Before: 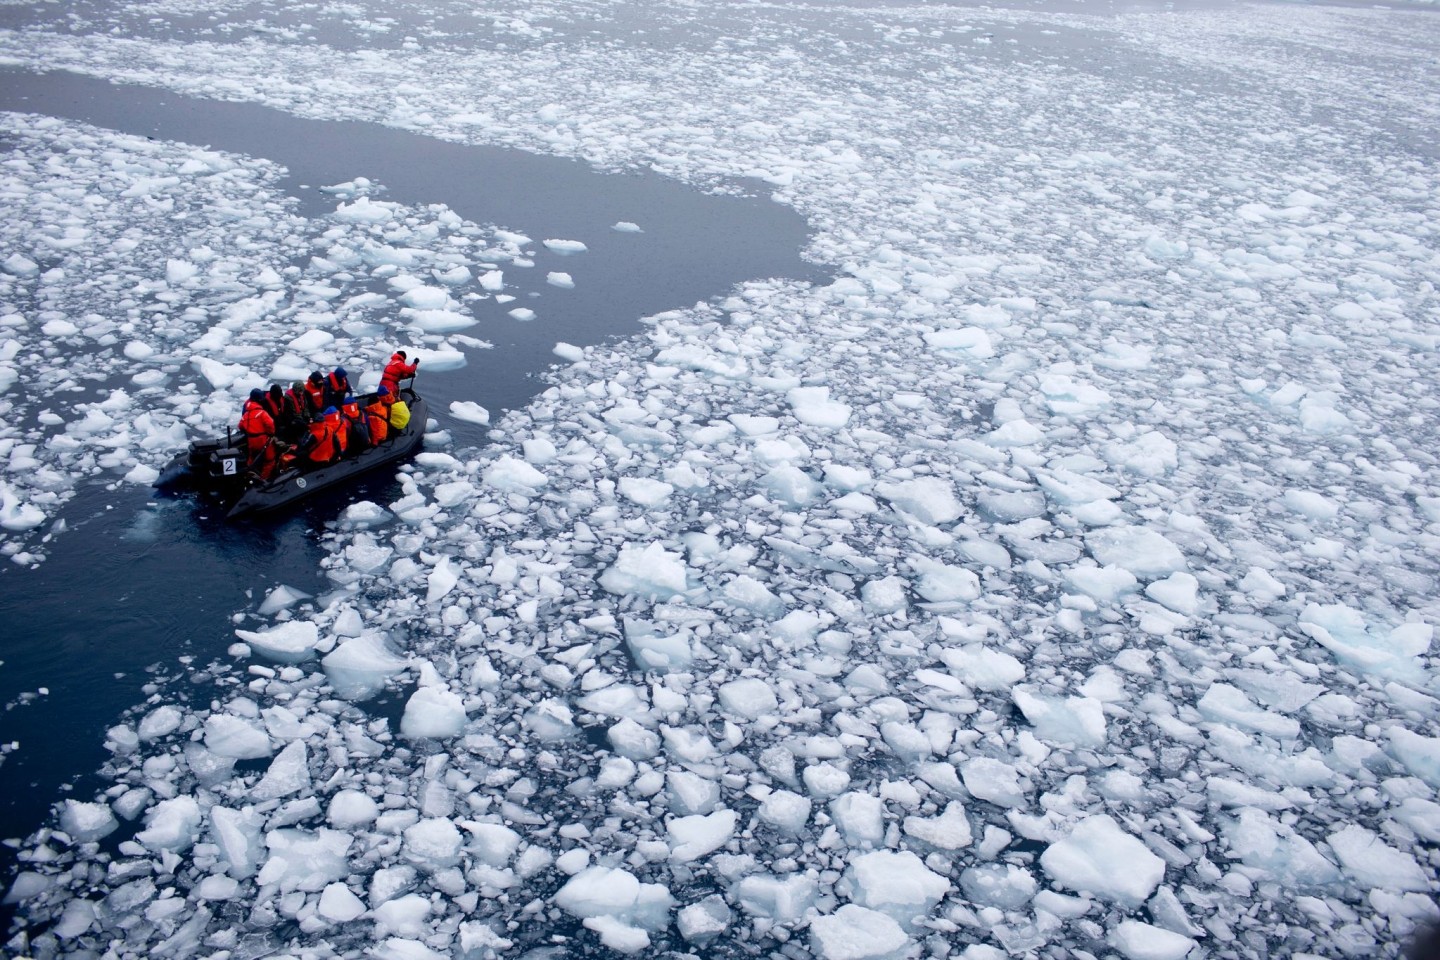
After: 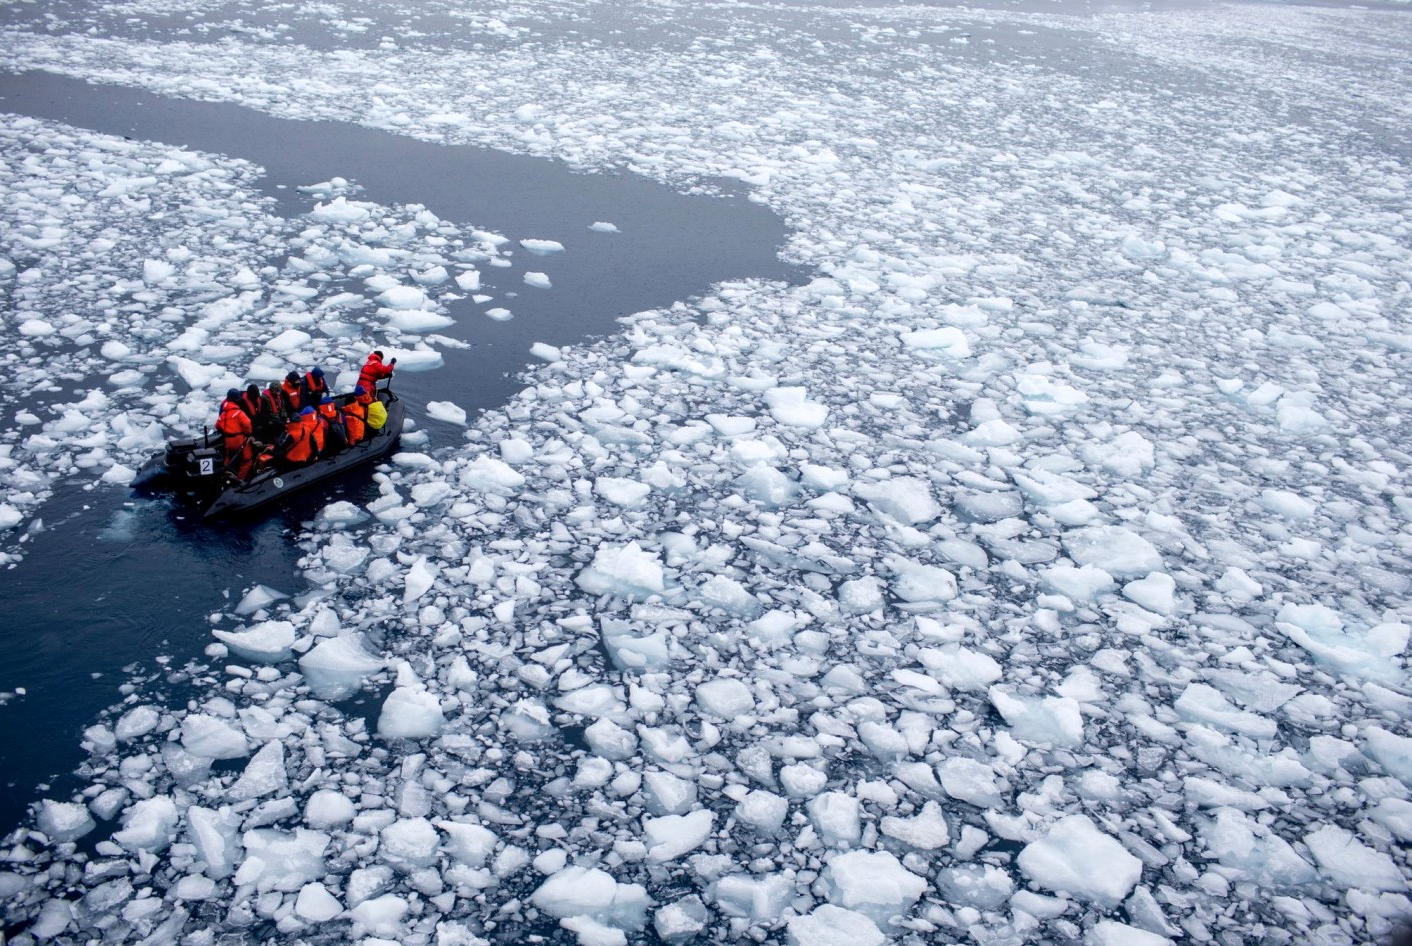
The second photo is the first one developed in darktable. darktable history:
local contrast: on, module defaults
crop: left 1.661%, right 0.276%, bottom 1.443%
